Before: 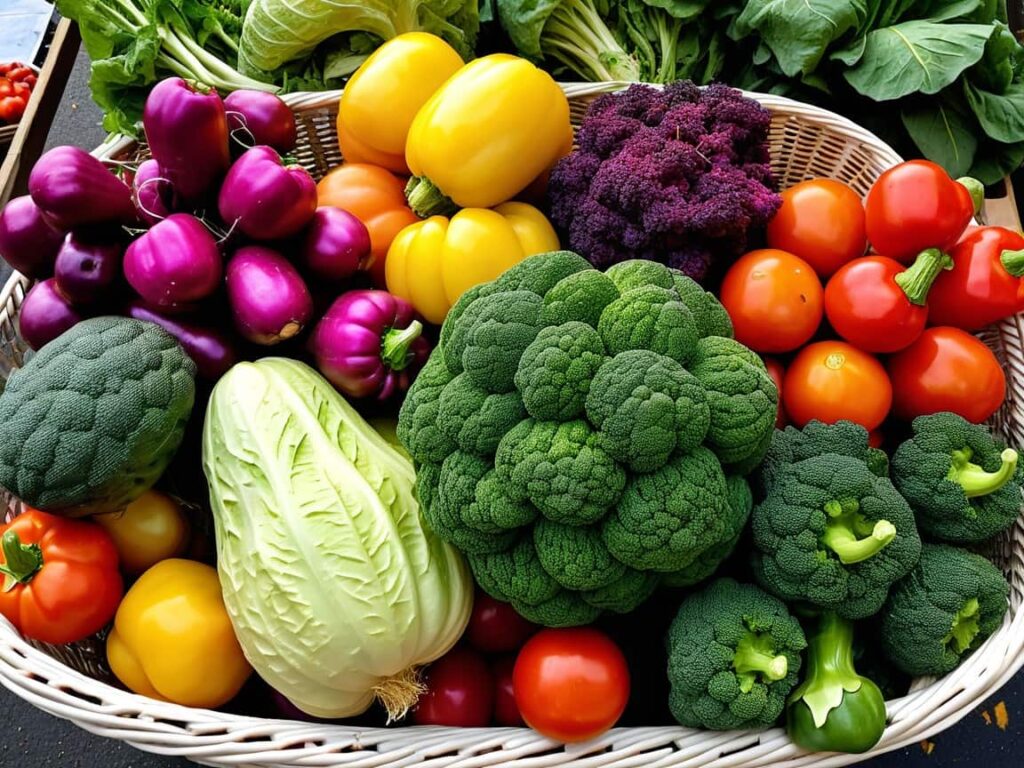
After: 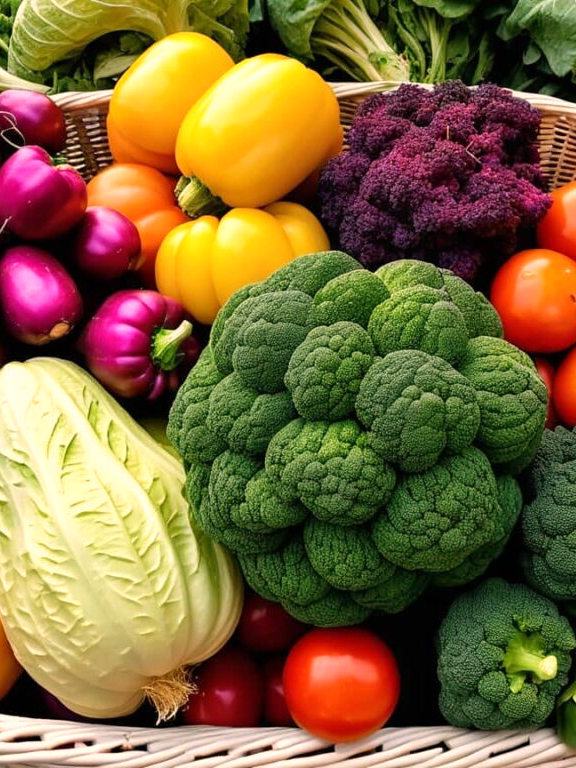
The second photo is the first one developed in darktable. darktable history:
base curve: exposure shift 0, preserve colors none
crop and rotate: left 22.516%, right 21.234%
rotate and perspective: automatic cropping off
white balance: red 1.127, blue 0.943
